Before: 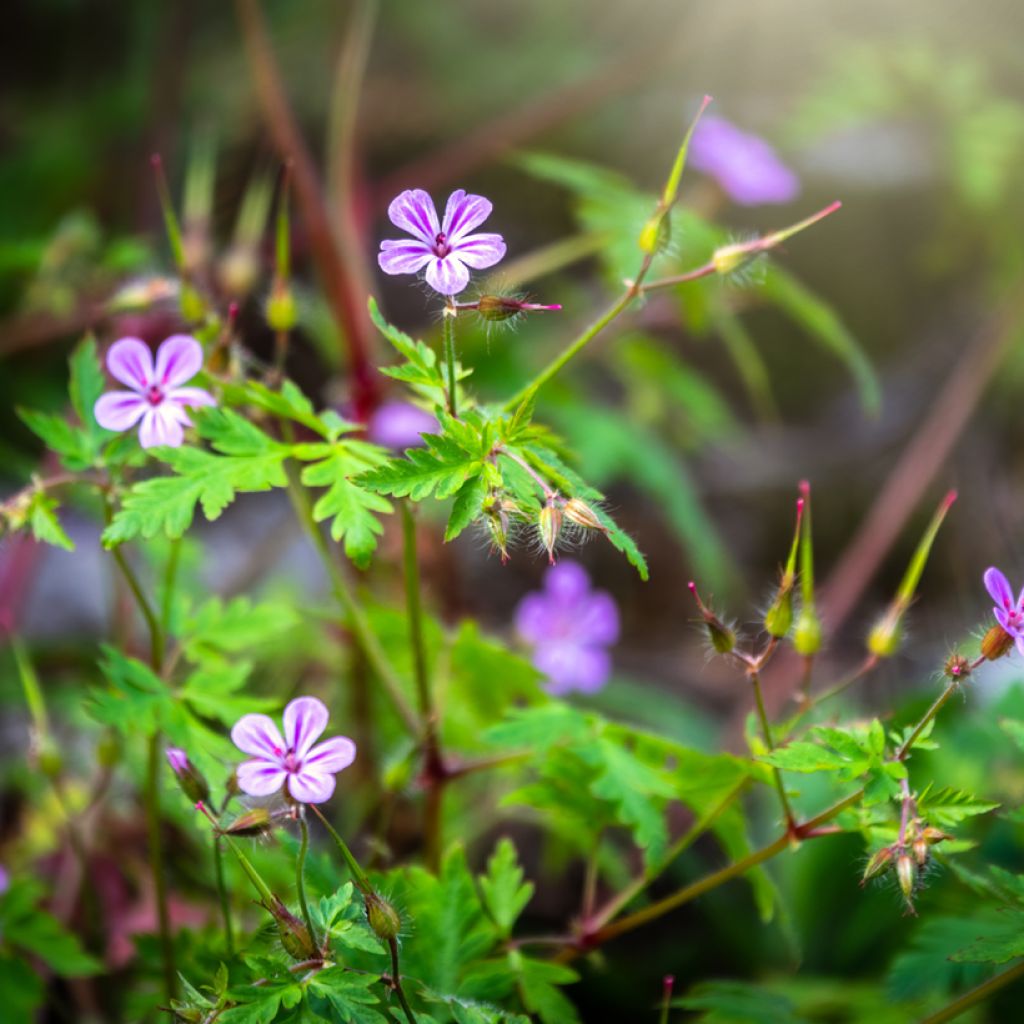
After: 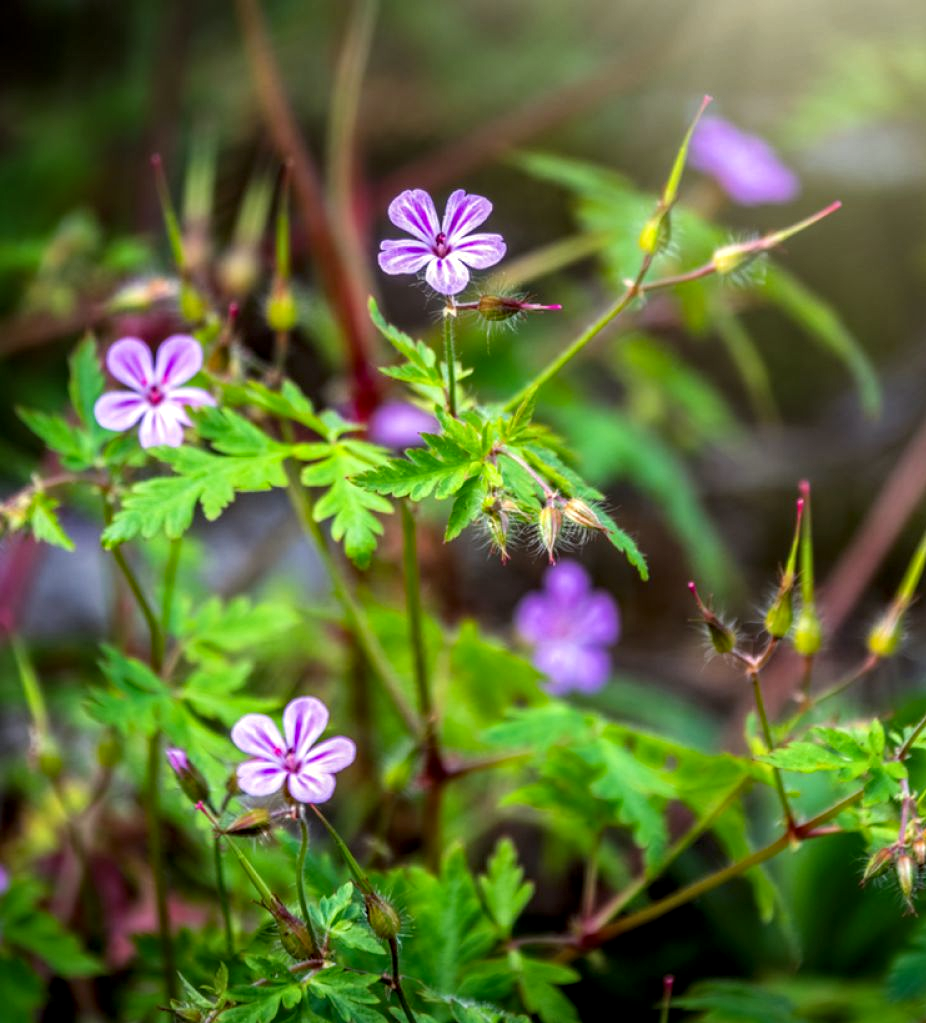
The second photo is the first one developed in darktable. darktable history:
crop: right 9.488%, bottom 0.045%
exposure: exposure -0.062 EV, compensate exposure bias true, compensate highlight preservation false
local contrast: detail 130%
haze removal: compatibility mode true, adaptive false
